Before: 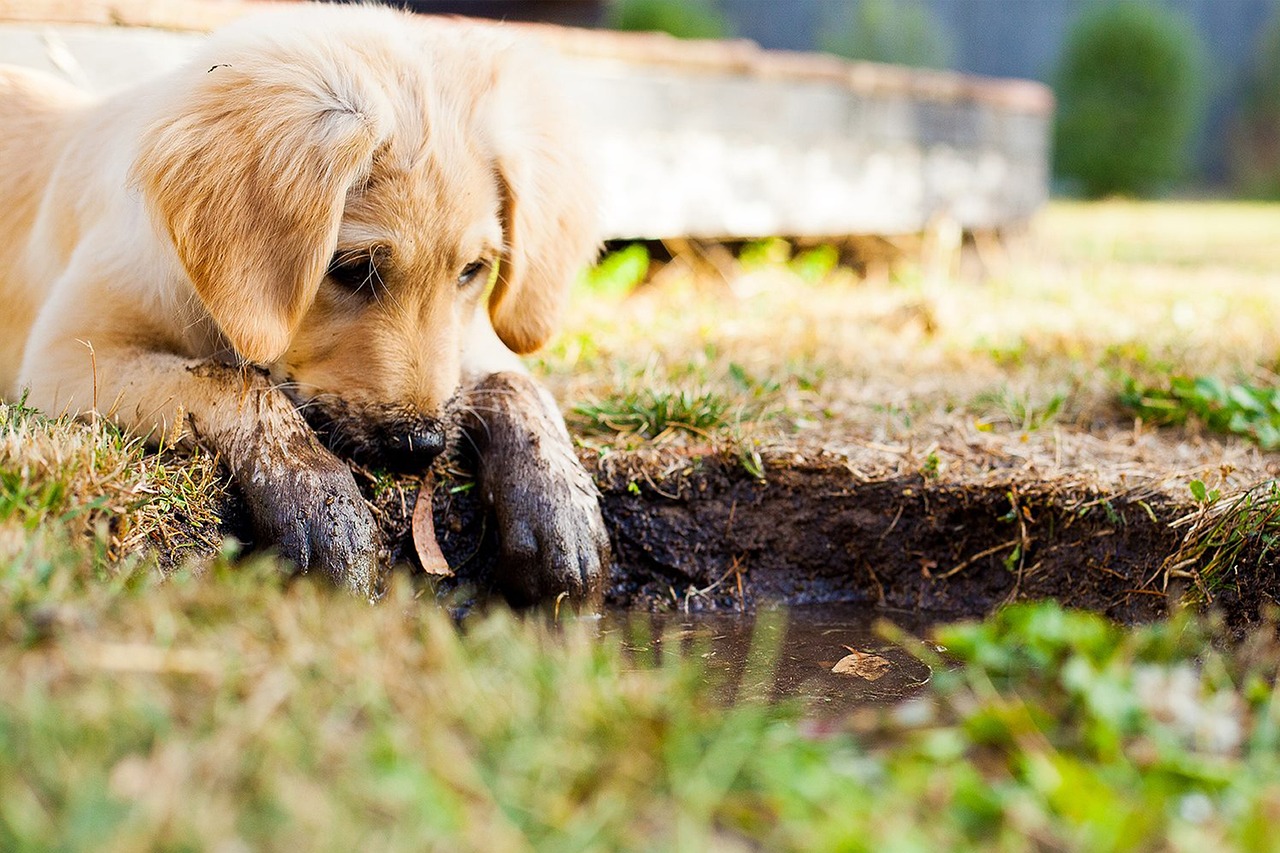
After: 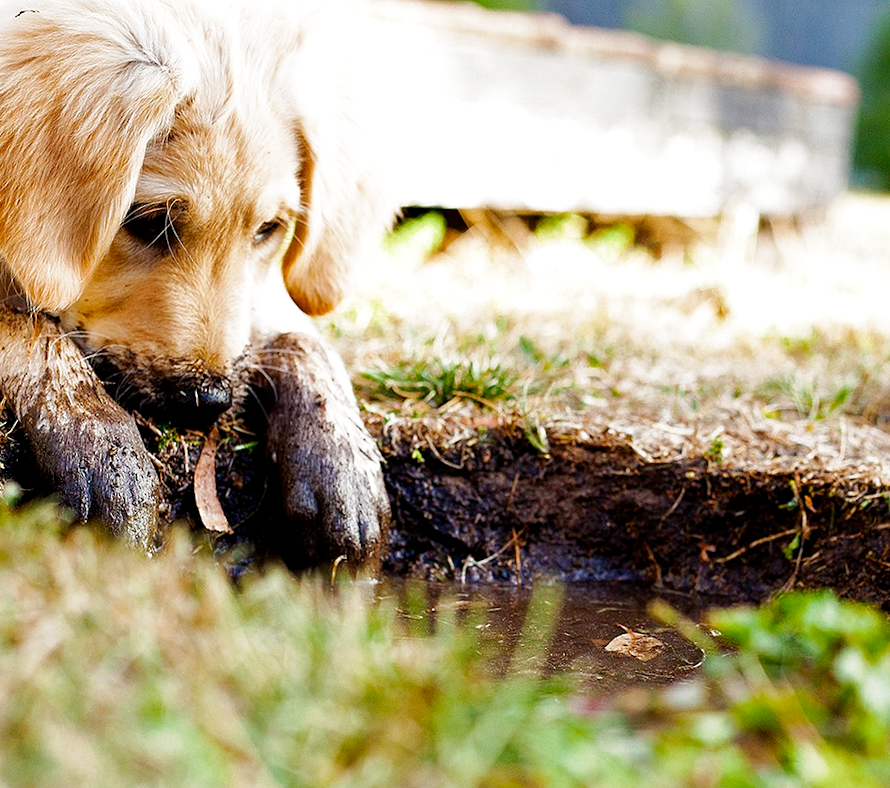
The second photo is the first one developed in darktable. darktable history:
crop and rotate: angle -3.16°, left 13.937%, top 0.033%, right 10.871%, bottom 0.057%
filmic rgb: middle gray luminance 21.51%, black relative exposure -14.05 EV, white relative exposure 2.96 EV, target black luminance 0%, hardness 8.75, latitude 59.85%, contrast 1.208, highlights saturation mix 5.14%, shadows ↔ highlights balance 42.03%, preserve chrominance no, color science v4 (2020), contrast in shadows soft
exposure: exposure 0.289 EV, compensate exposure bias true, compensate highlight preservation false
tone curve: curves: ch0 [(0, 0) (0.568, 0.517) (0.8, 0.717) (1, 1)], preserve colors none
levels: levels [0, 0.48, 0.961]
